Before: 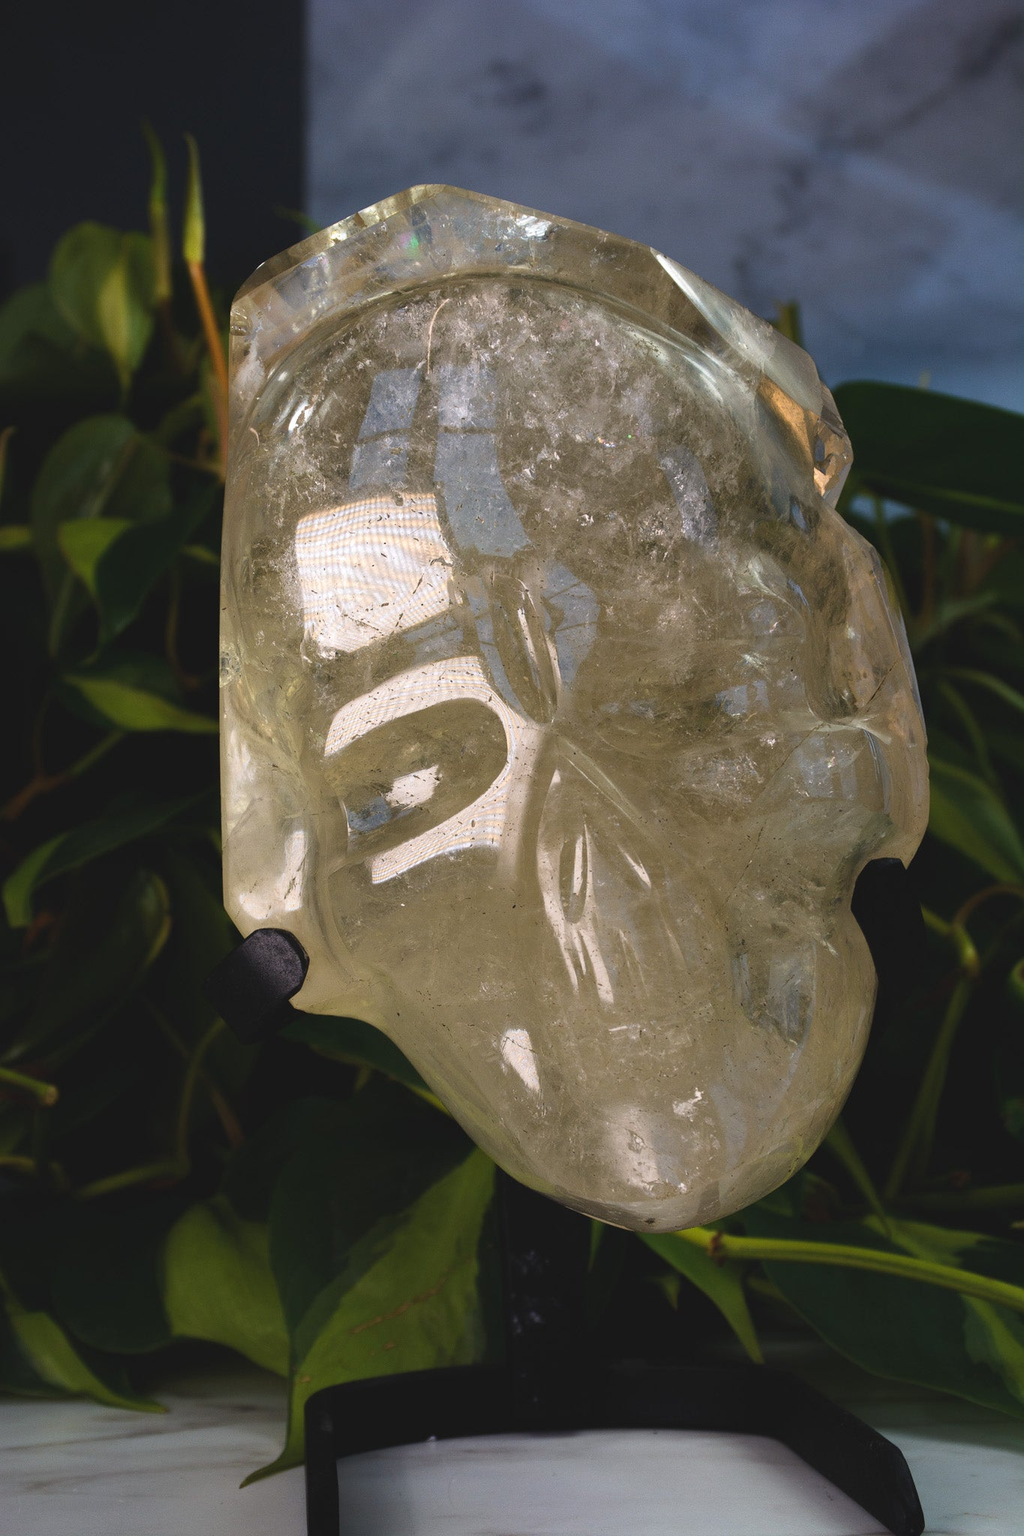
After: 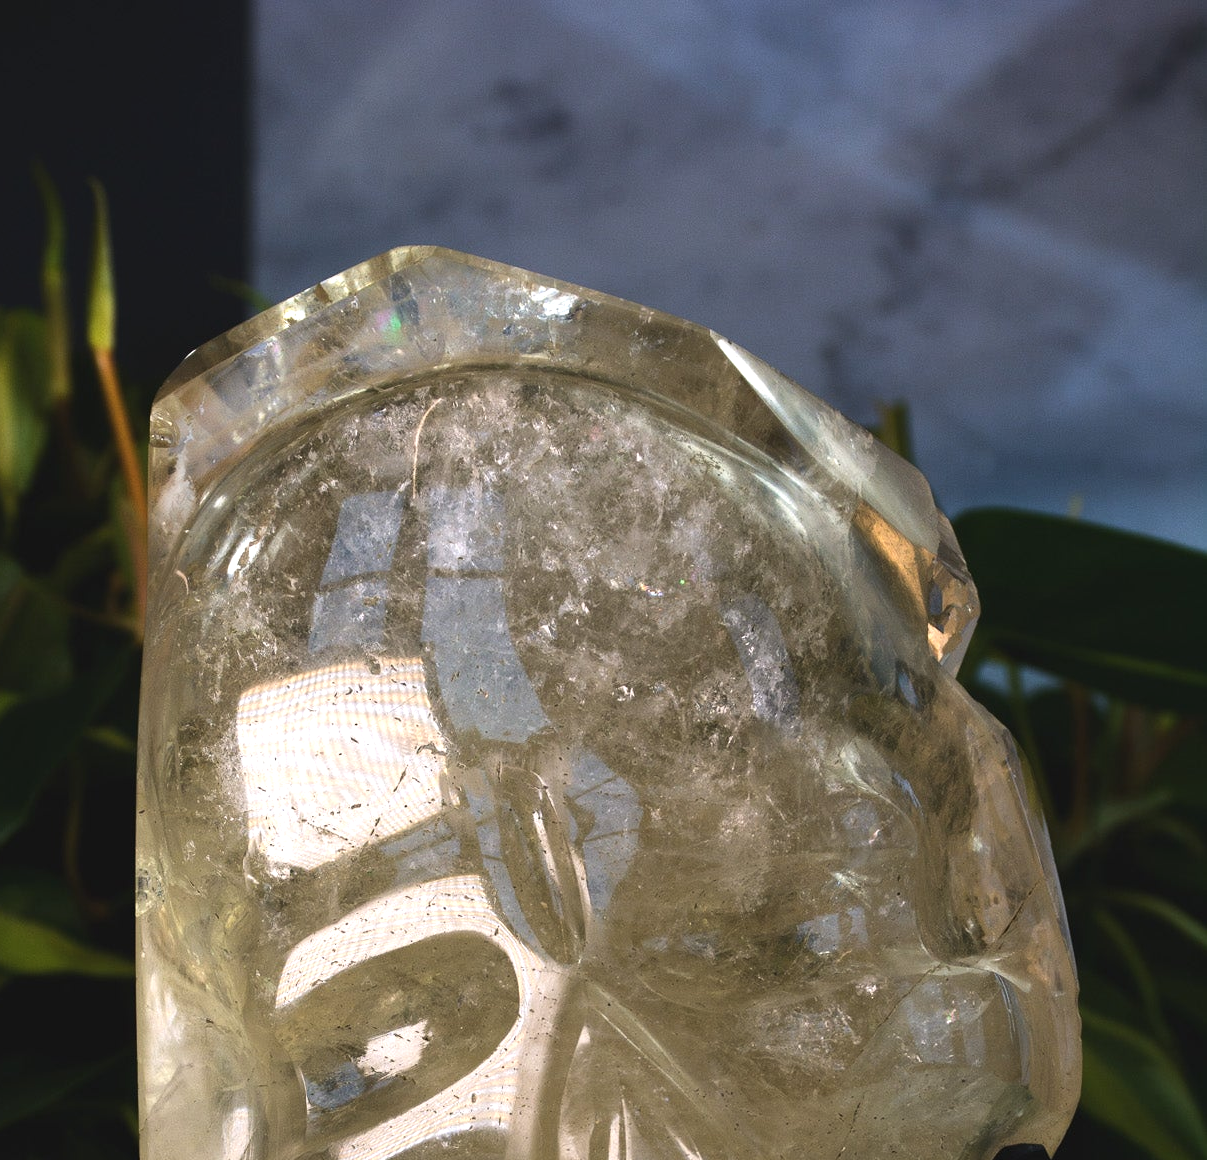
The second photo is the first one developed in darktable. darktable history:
tone equalizer: -8 EV -0.419 EV, -7 EV -0.362 EV, -6 EV -0.328 EV, -5 EV -0.204 EV, -3 EV 0.216 EV, -2 EV 0.337 EV, -1 EV 0.39 EV, +0 EV 0.396 EV, edges refinement/feathering 500, mask exposure compensation -1.57 EV, preserve details no
crop and rotate: left 11.553%, bottom 43.356%
